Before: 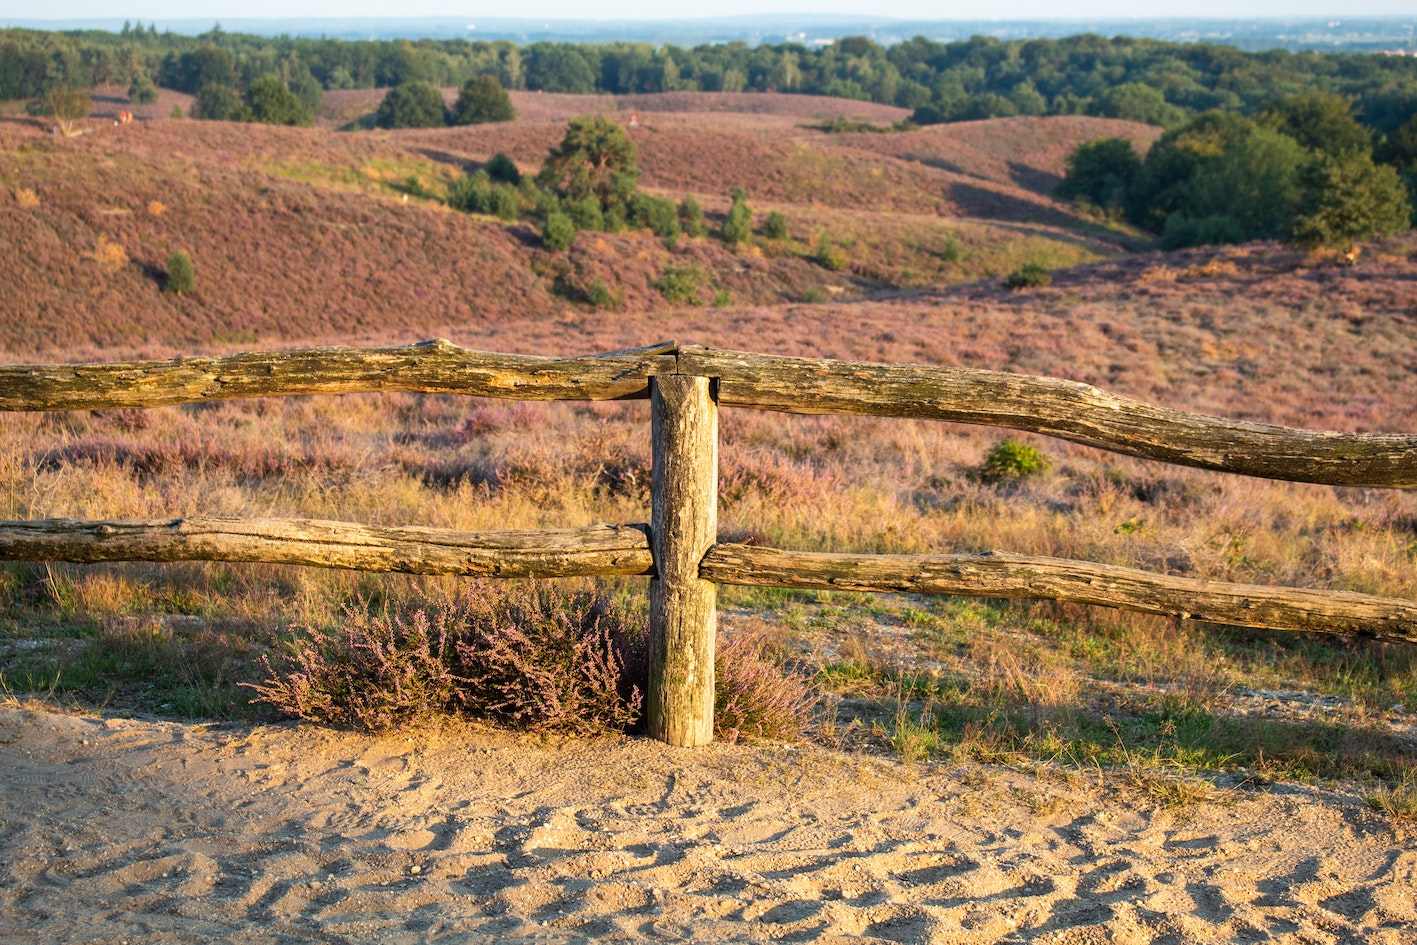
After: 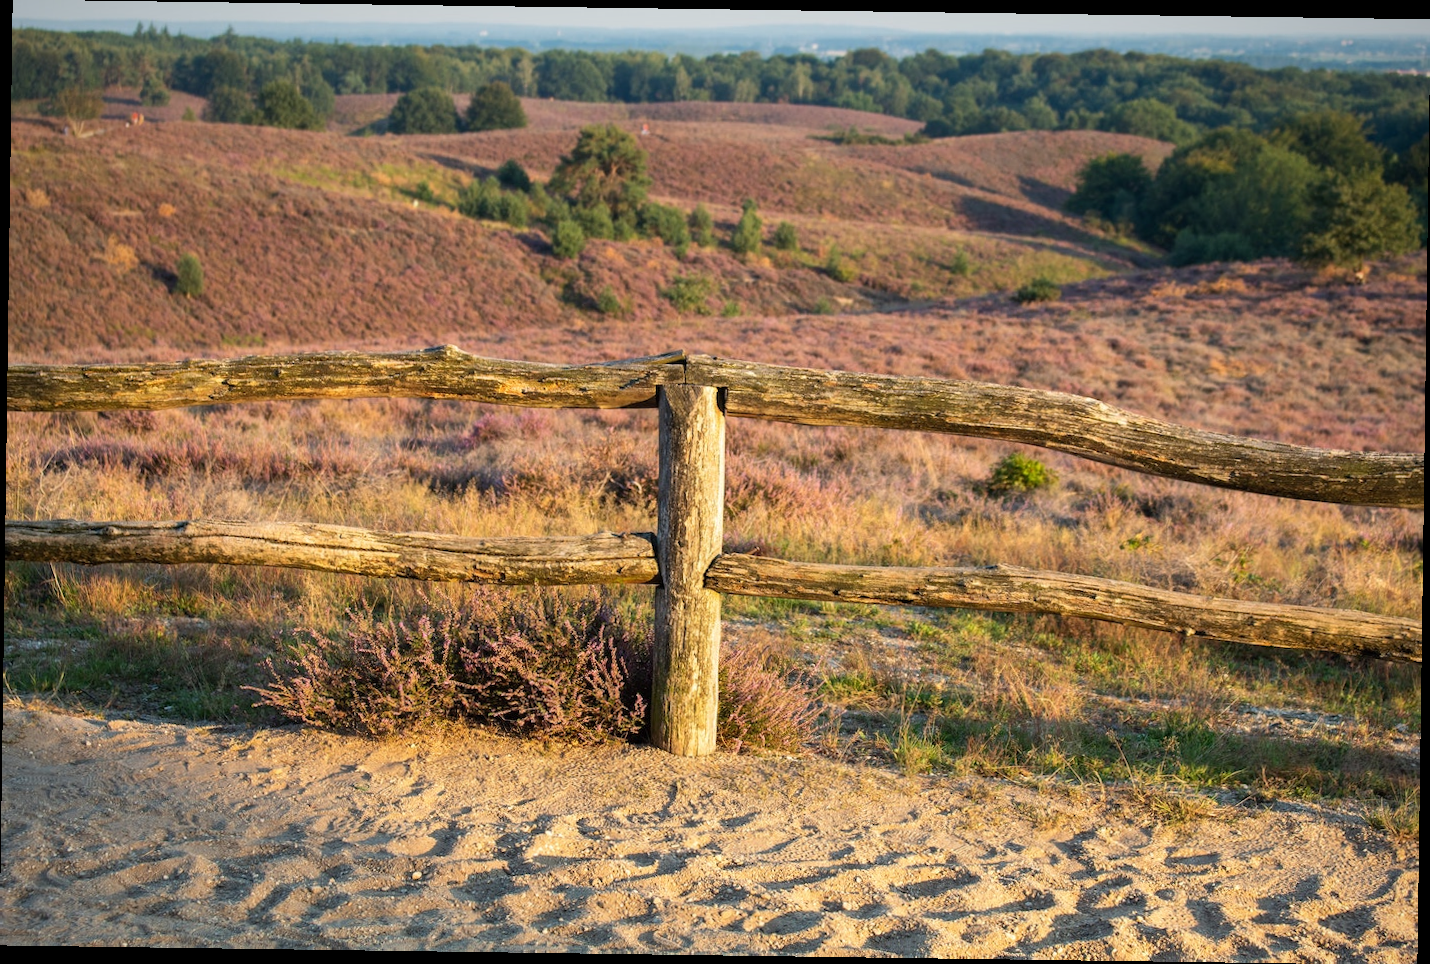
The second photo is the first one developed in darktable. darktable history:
vignetting: fall-off start 97.52%, fall-off radius 100%, brightness -0.574, saturation 0, center (-0.027, 0.404), width/height ratio 1.368, unbound false
rotate and perspective: rotation 0.8°, automatic cropping off
